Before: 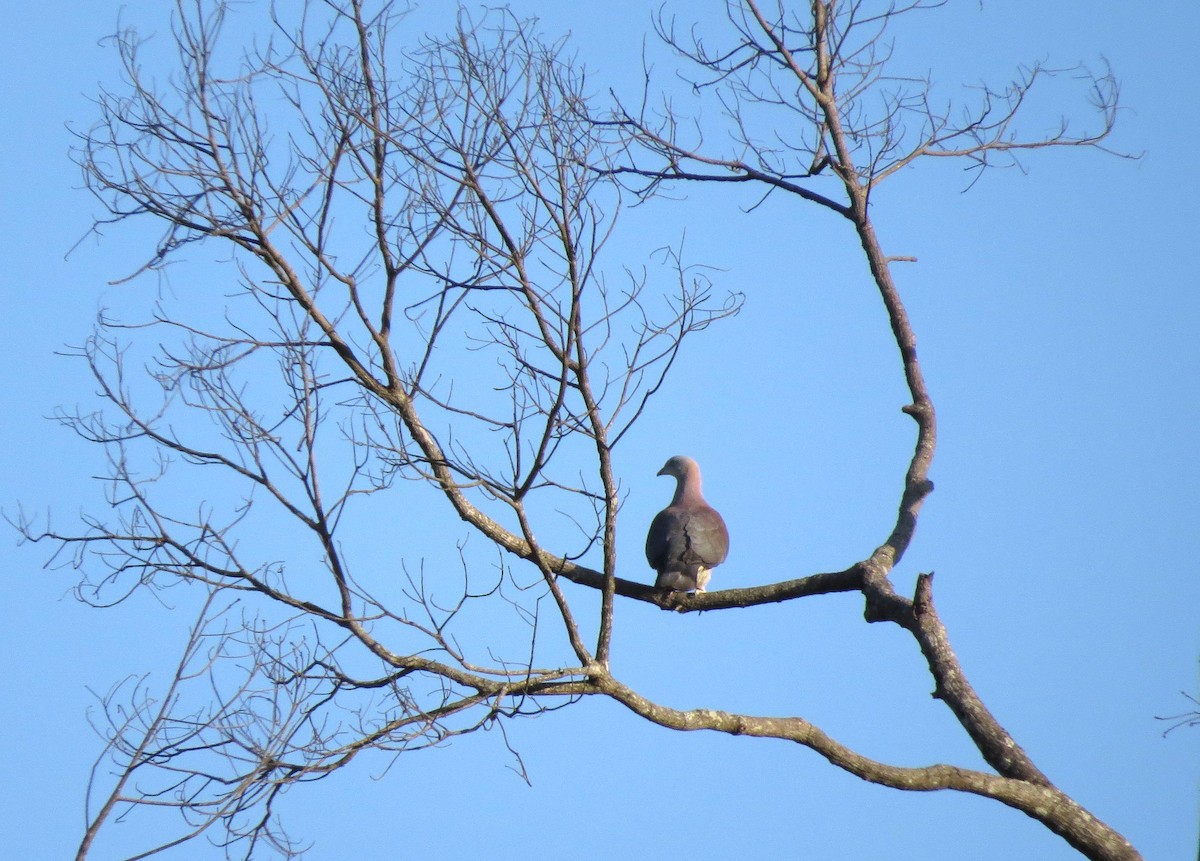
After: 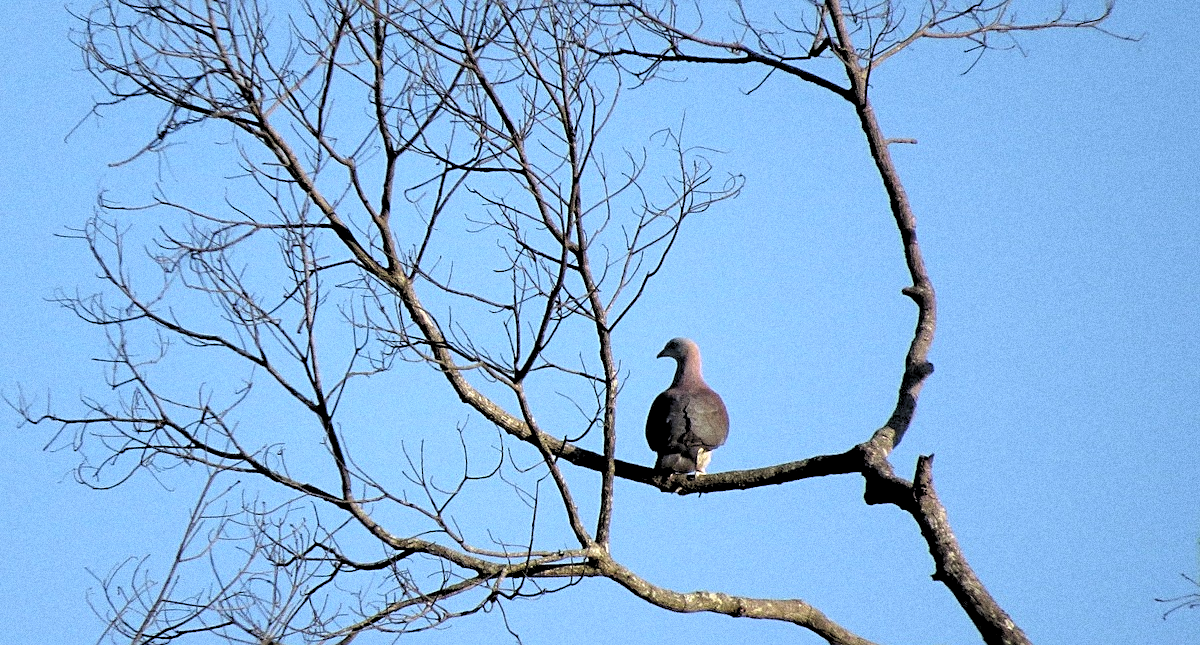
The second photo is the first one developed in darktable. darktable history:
sharpen: on, module defaults
rgb levels: levels [[0.034, 0.472, 0.904], [0, 0.5, 1], [0, 0.5, 1]]
crop: top 13.819%, bottom 11.169%
grain: coarseness 11.82 ISO, strength 36.67%, mid-tones bias 74.17%
exposure: compensate highlight preservation false
